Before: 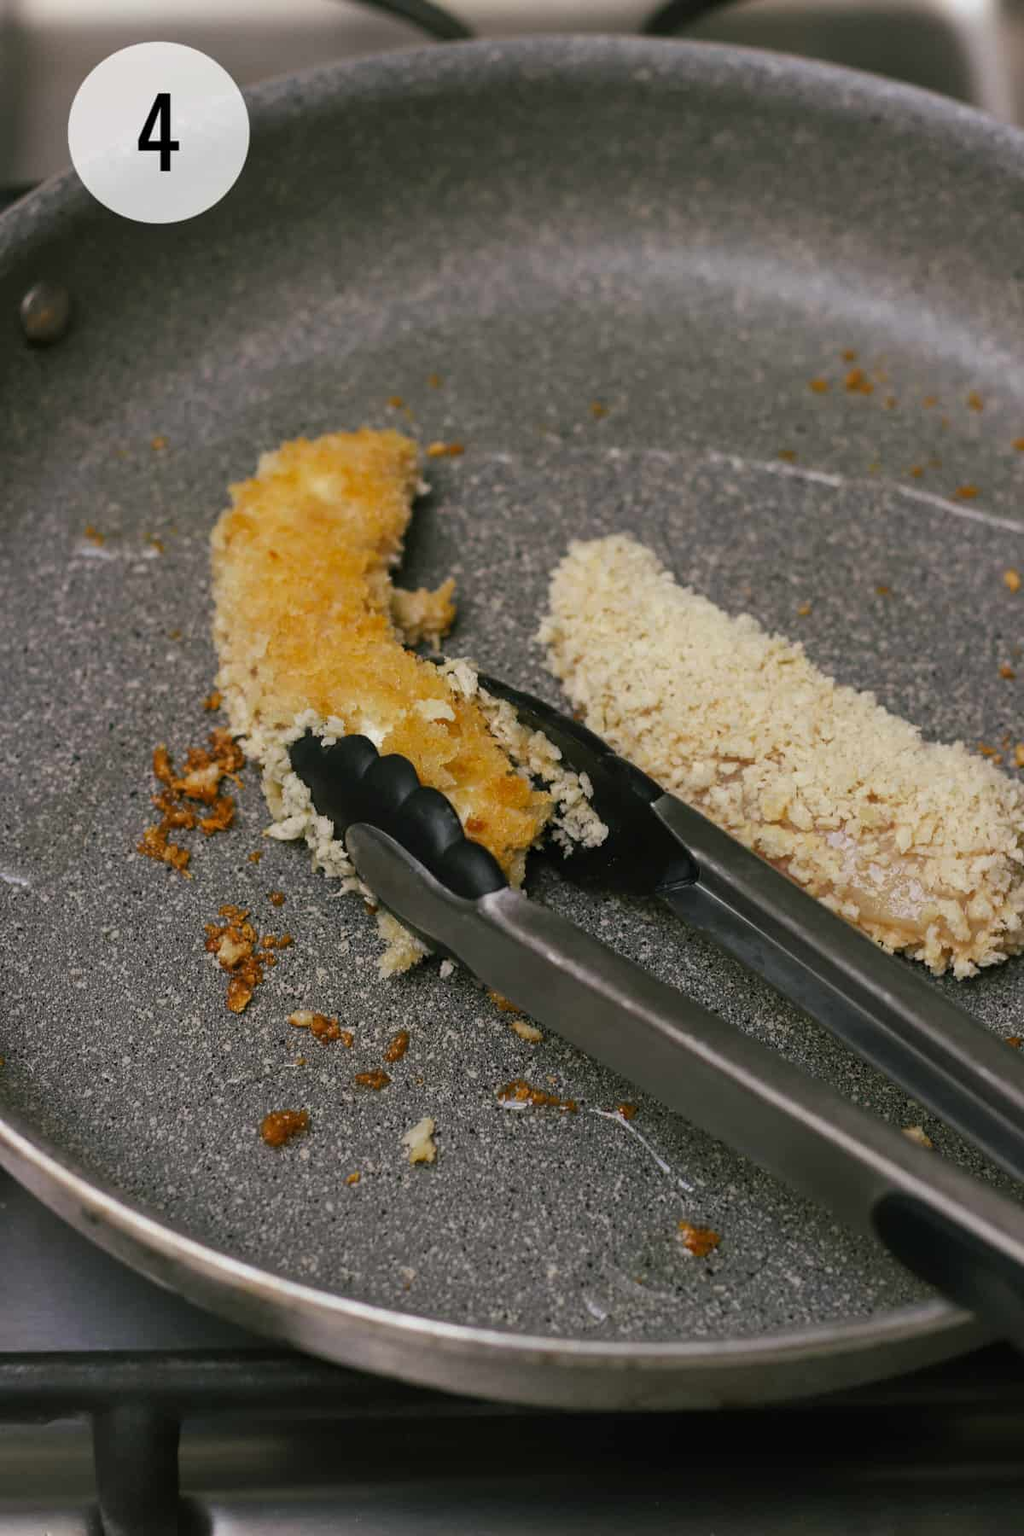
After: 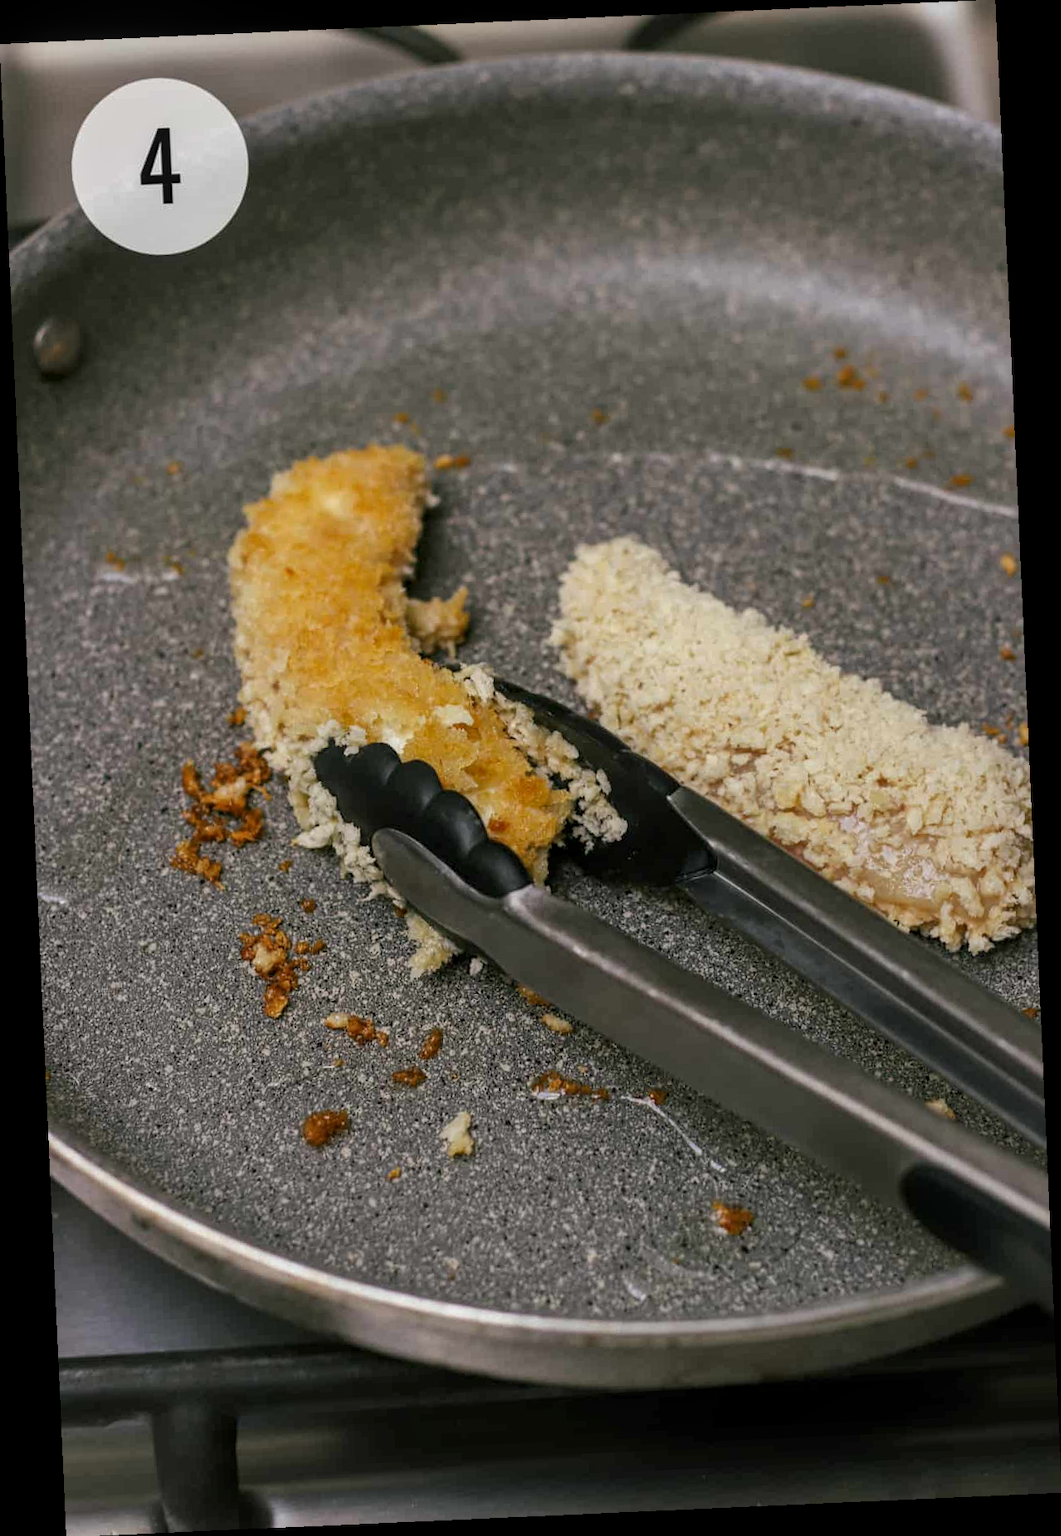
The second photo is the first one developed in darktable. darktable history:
rotate and perspective: rotation -2.56°, automatic cropping off
local contrast: on, module defaults
